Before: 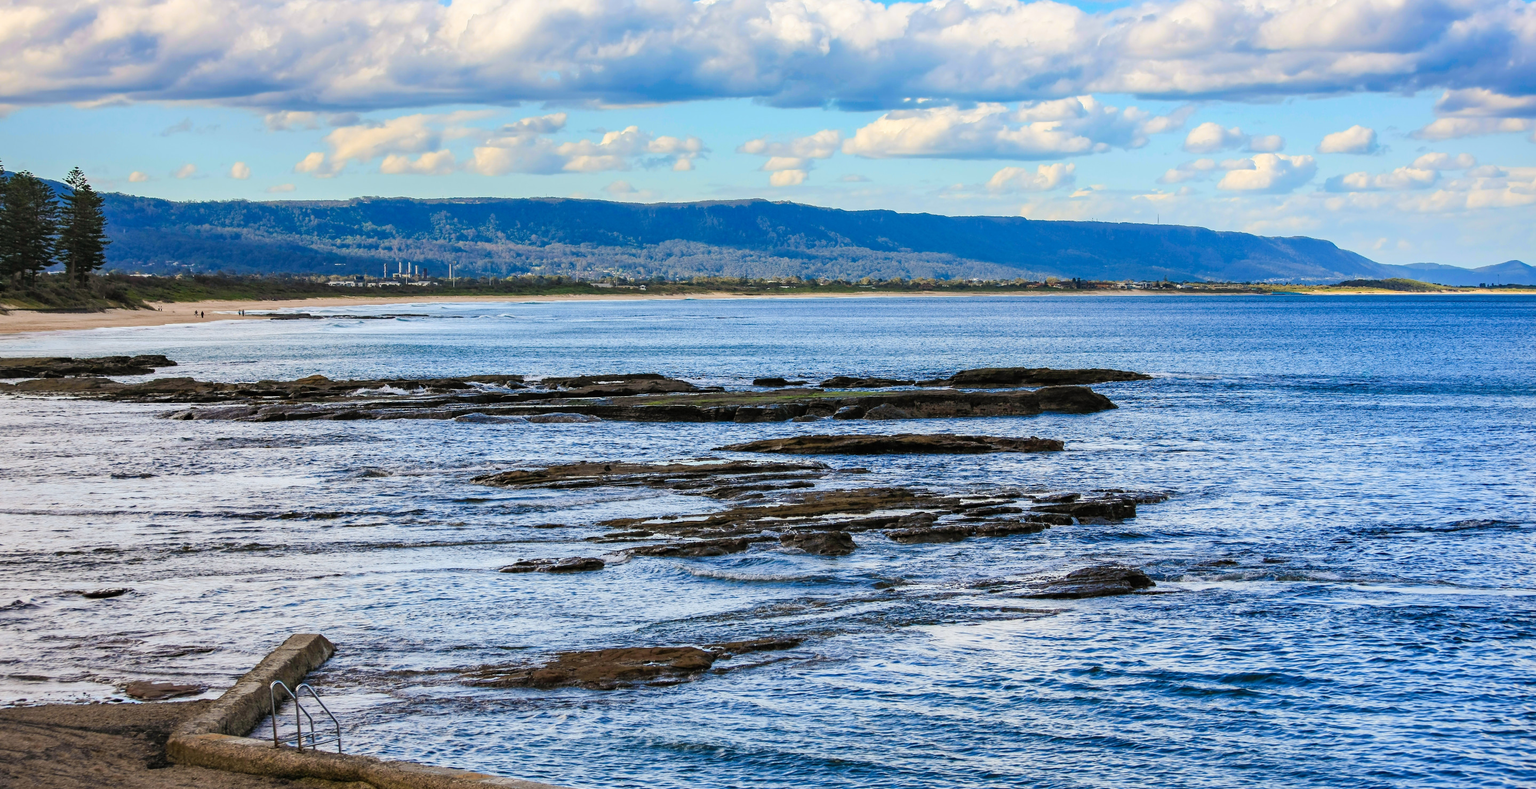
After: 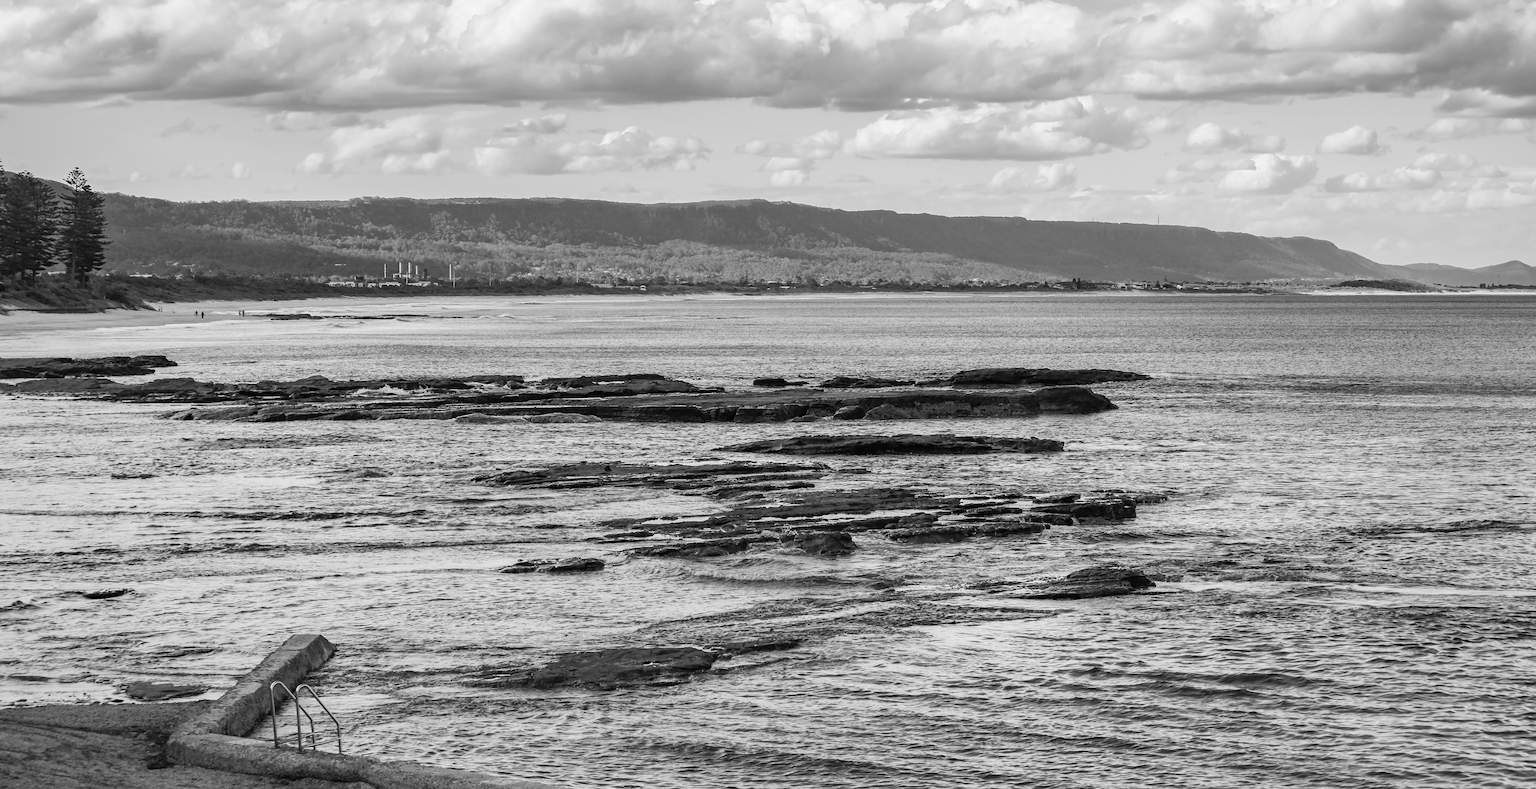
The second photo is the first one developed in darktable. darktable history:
color balance rgb: shadows lift › luminance -5%, shadows lift › chroma 1.1%, shadows lift › hue 219°, power › luminance 10%, power › chroma 2.83%, power › hue 60°, highlights gain › chroma 4.52%, highlights gain › hue 33.33°, saturation formula JzAzBz (2021)
monochrome: on, module defaults
